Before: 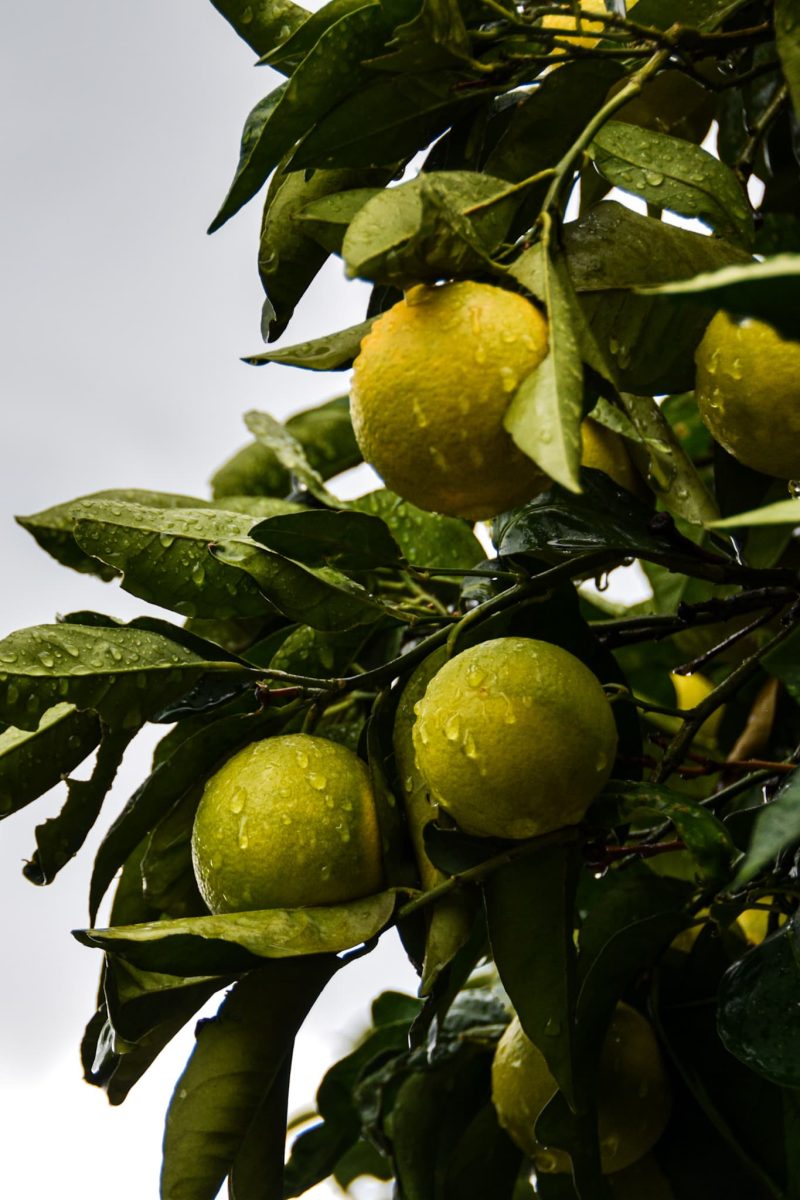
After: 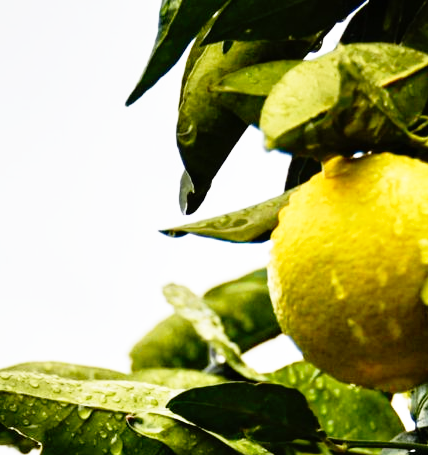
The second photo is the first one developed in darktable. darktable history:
base curve: curves: ch0 [(0, 0) (0.012, 0.01) (0.073, 0.168) (0.31, 0.711) (0.645, 0.957) (1, 1)], preserve colors none
crop: left 10.332%, top 10.741%, right 36.048%, bottom 51.282%
